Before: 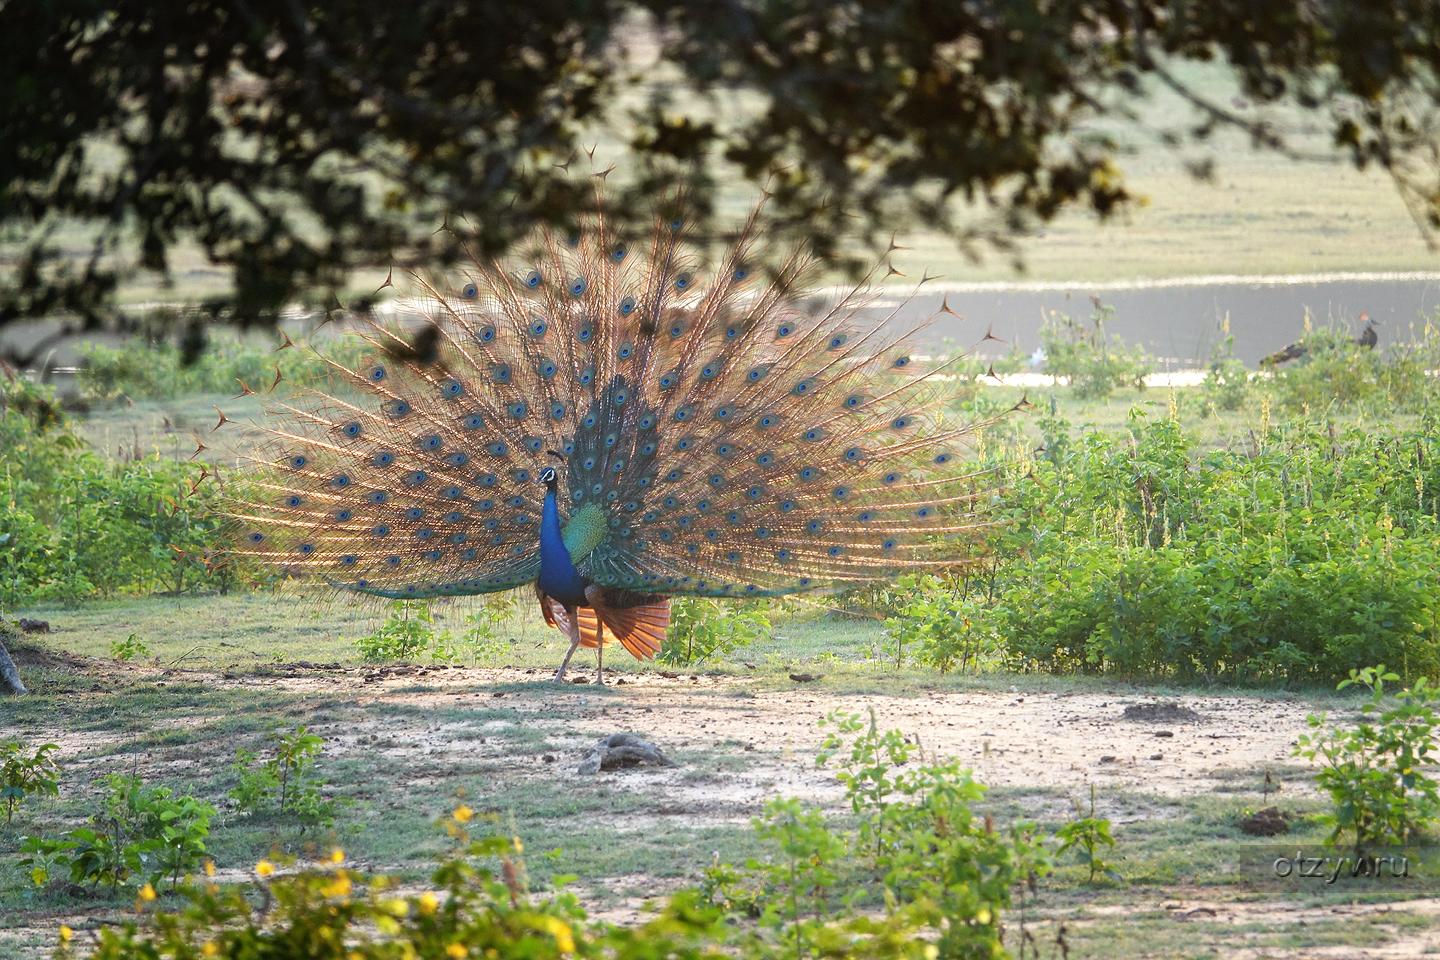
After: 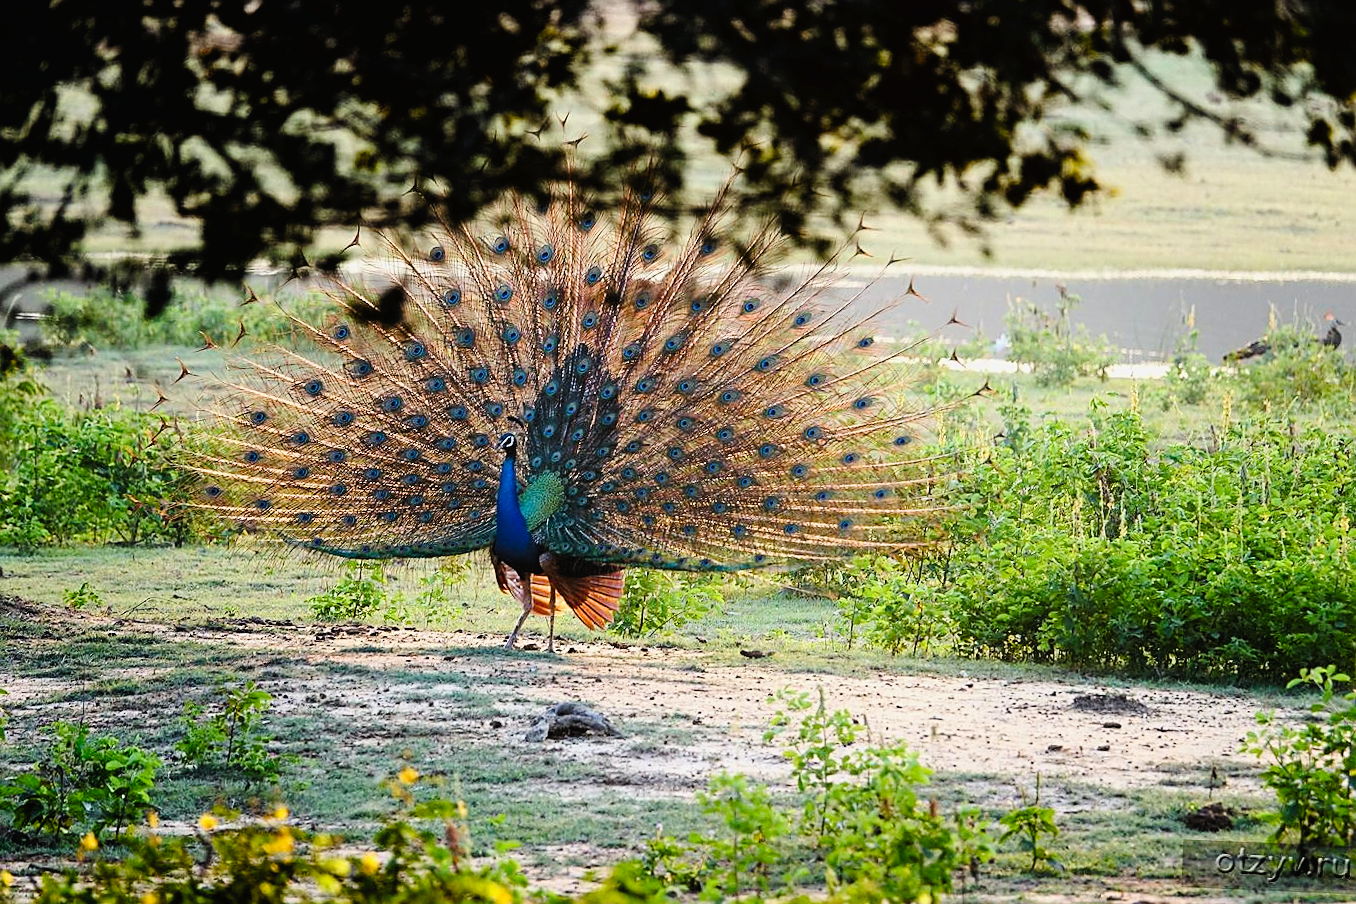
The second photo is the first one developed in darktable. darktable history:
crop and rotate: angle -2.38°
color balance rgb: perceptual saturation grading › global saturation 20%, perceptual saturation grading › highlights -25%, perceptual saturation grading › shadows 50%
contrast brightness saturation: contrast 0.1, brightness 0.03, saturation 0.09
tone curve: curves: ch0 [(0, 0) (0.003, 0.019) (0.011, 0.022) (0.025, 0.027) (0.044, 0.037) (0.069, 0.049) (0.1, 0.066) (0.136, 0.091) (0.177, 0.125) (0.224, 0.159) (0.277, 0.206) (0.335, 0.266) (0.399, 0.332) (0.468, 0.411) (0.543, 0.492) (0.623, 0.577) (0.709, 0.668) (0.801, 0.767) (0.898, 0.869) (1, 1)], preserve colors none
filmic rgb: black relative exposure -4 EV, white relative exposure 3 EV, hardness 3.02, contrast 1.4
sharpen: on, module defaults
